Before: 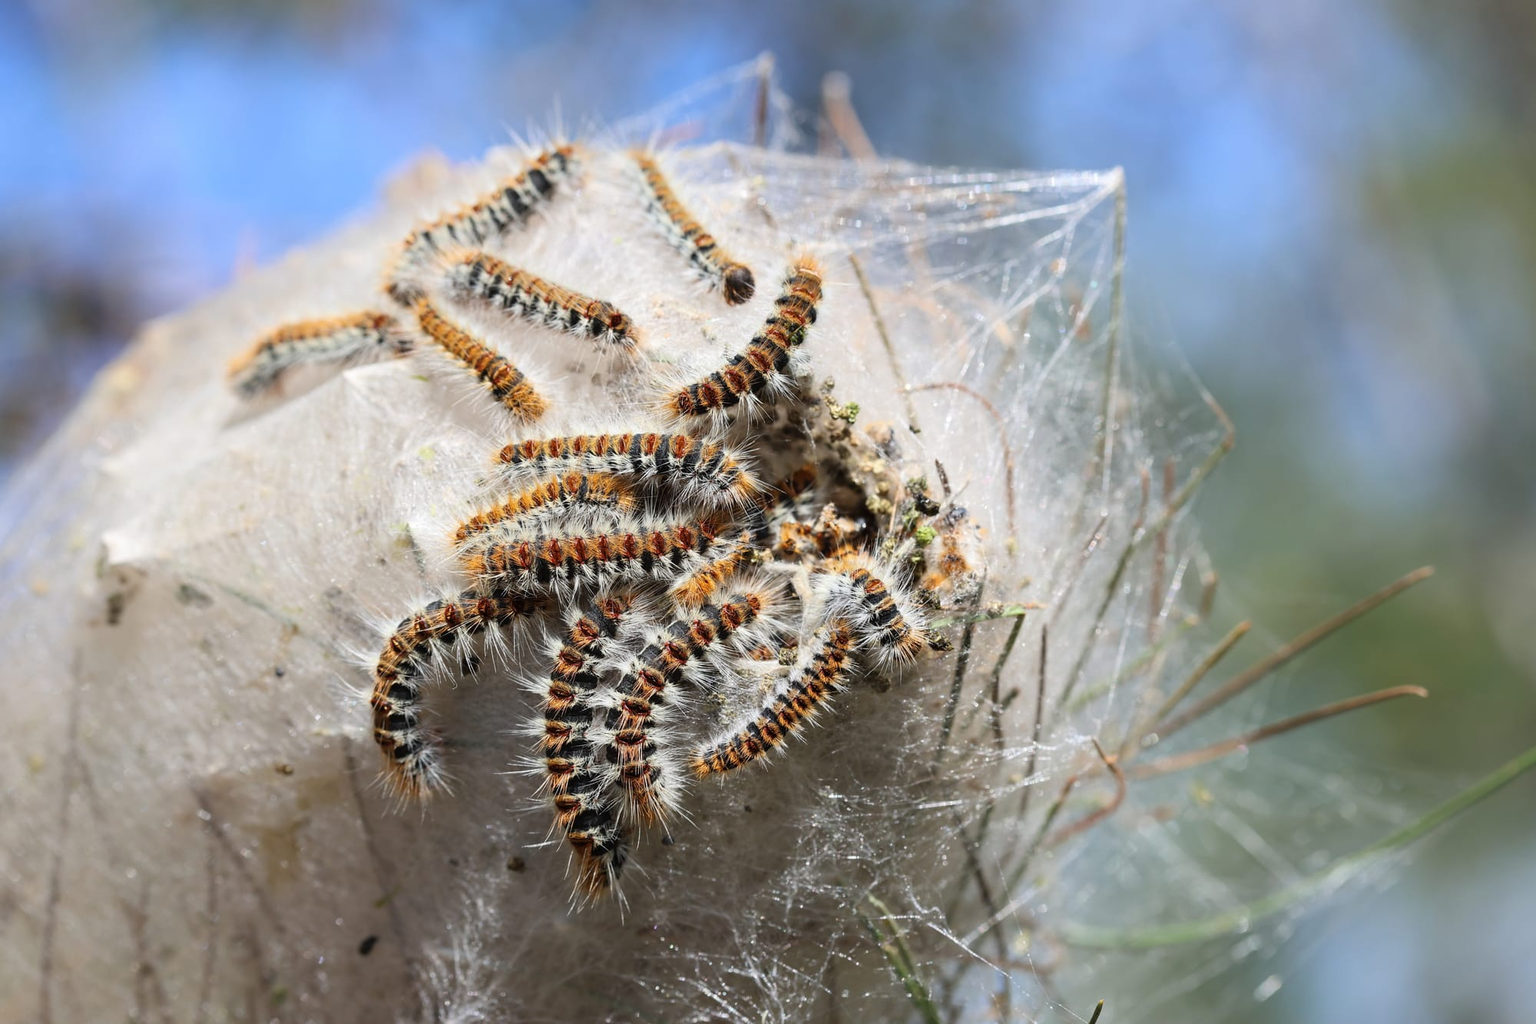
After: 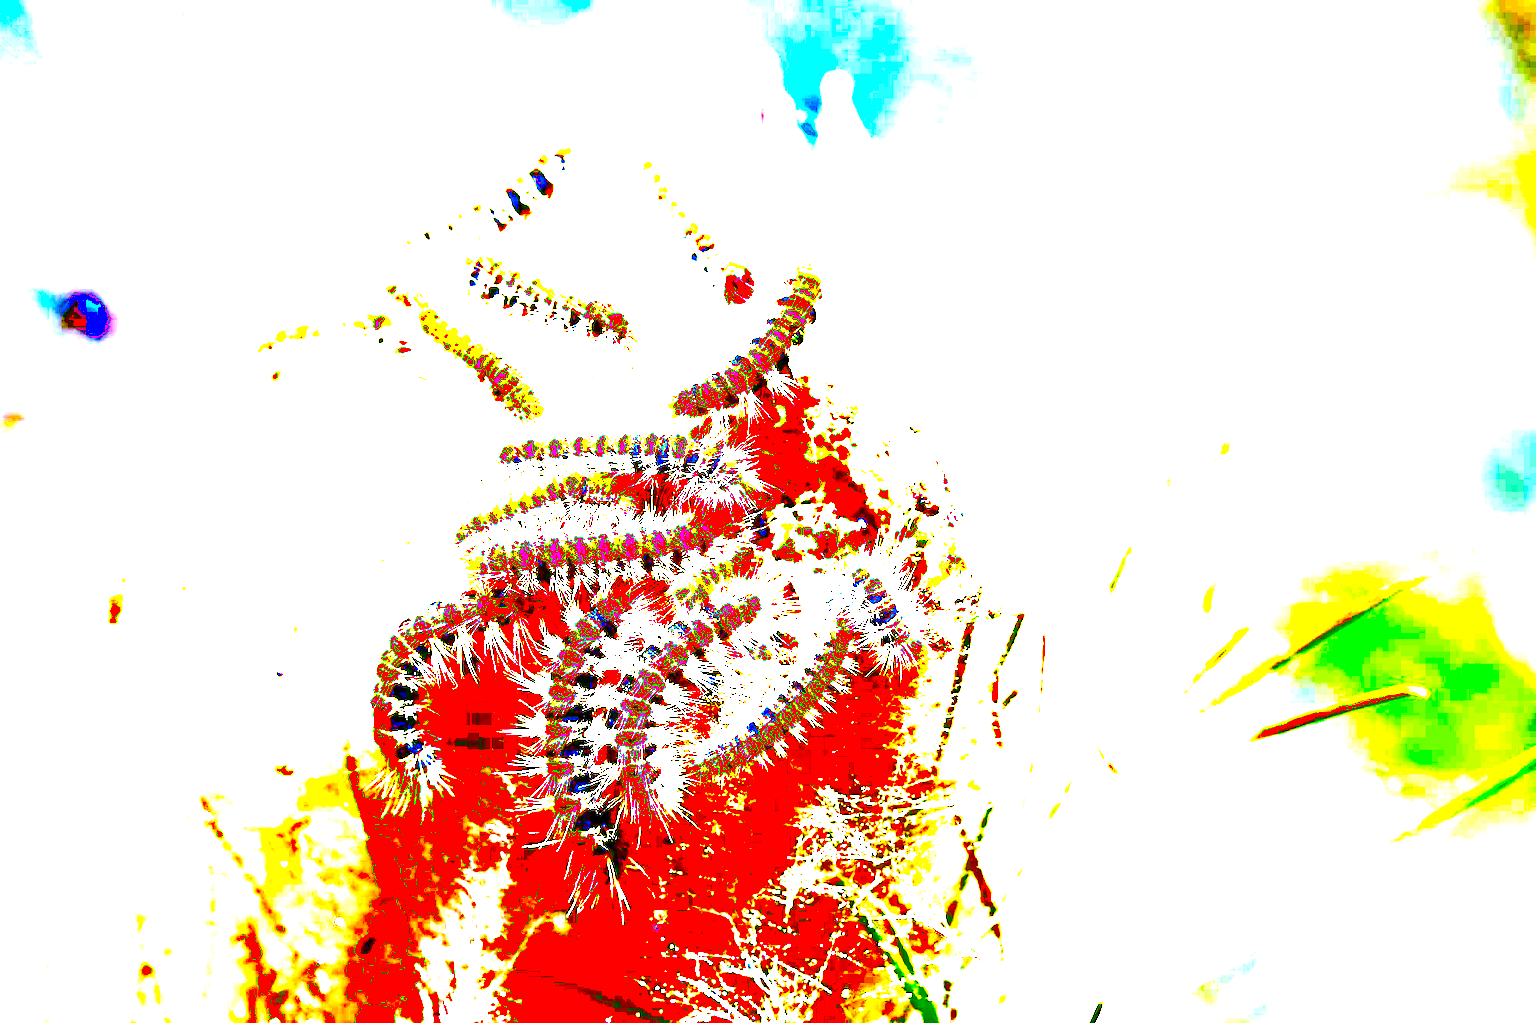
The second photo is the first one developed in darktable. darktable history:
contrast brightness saturation: saturation 0.096
exposure: black level correction 0.098, exposure 3.097 EV, compensate highlight preservation false
